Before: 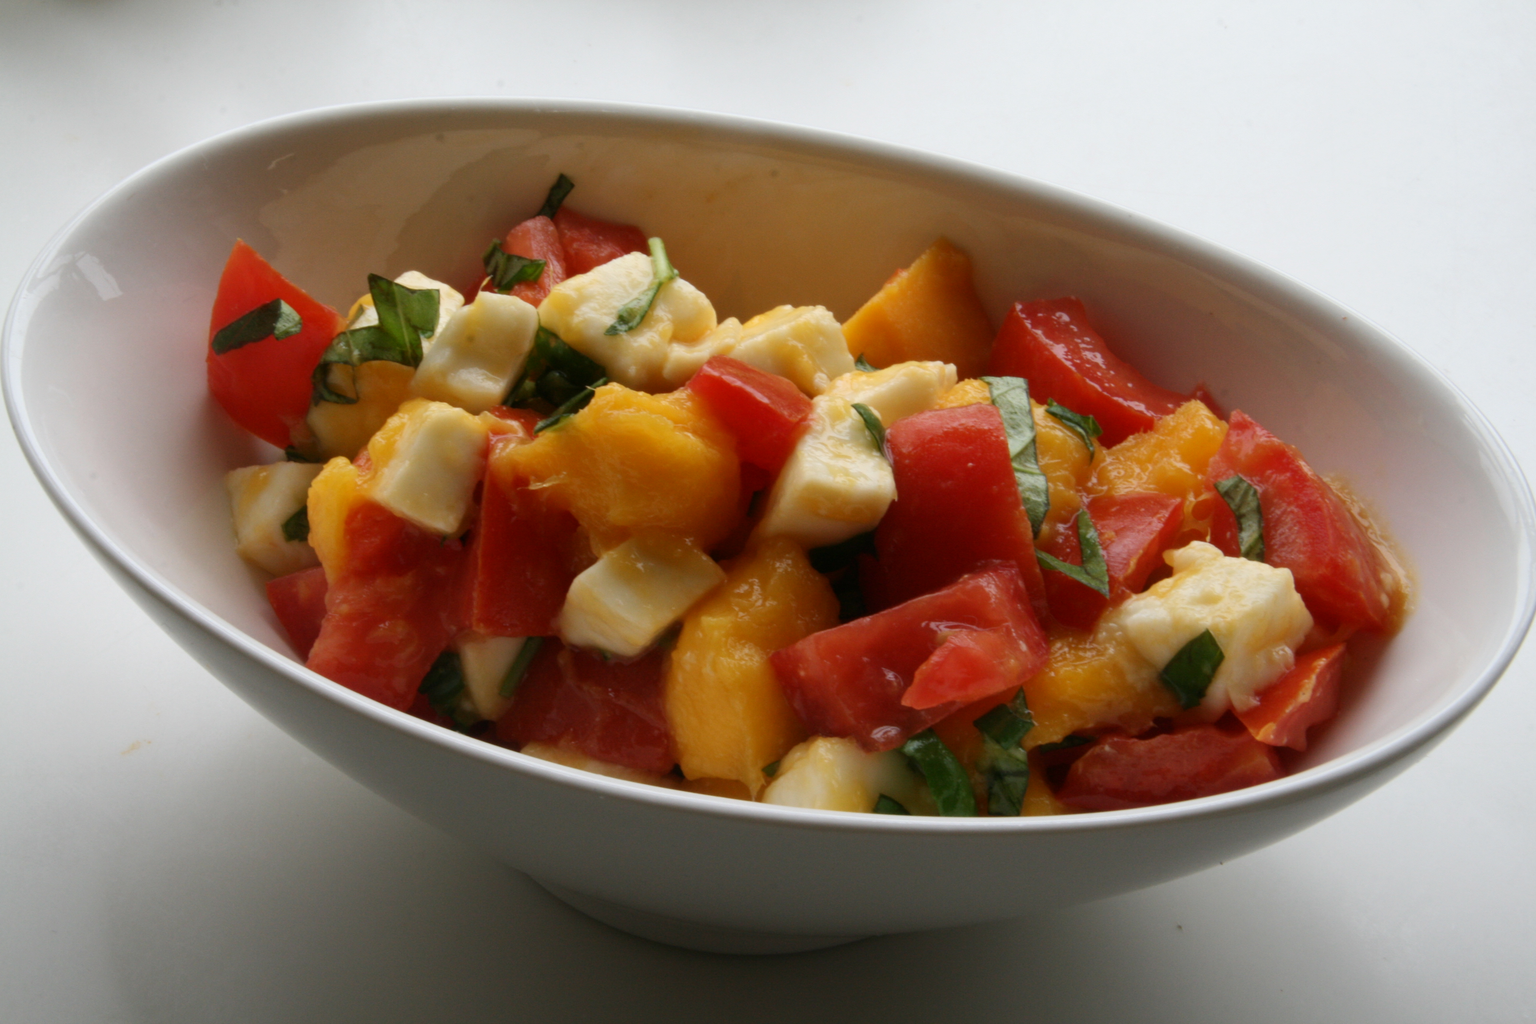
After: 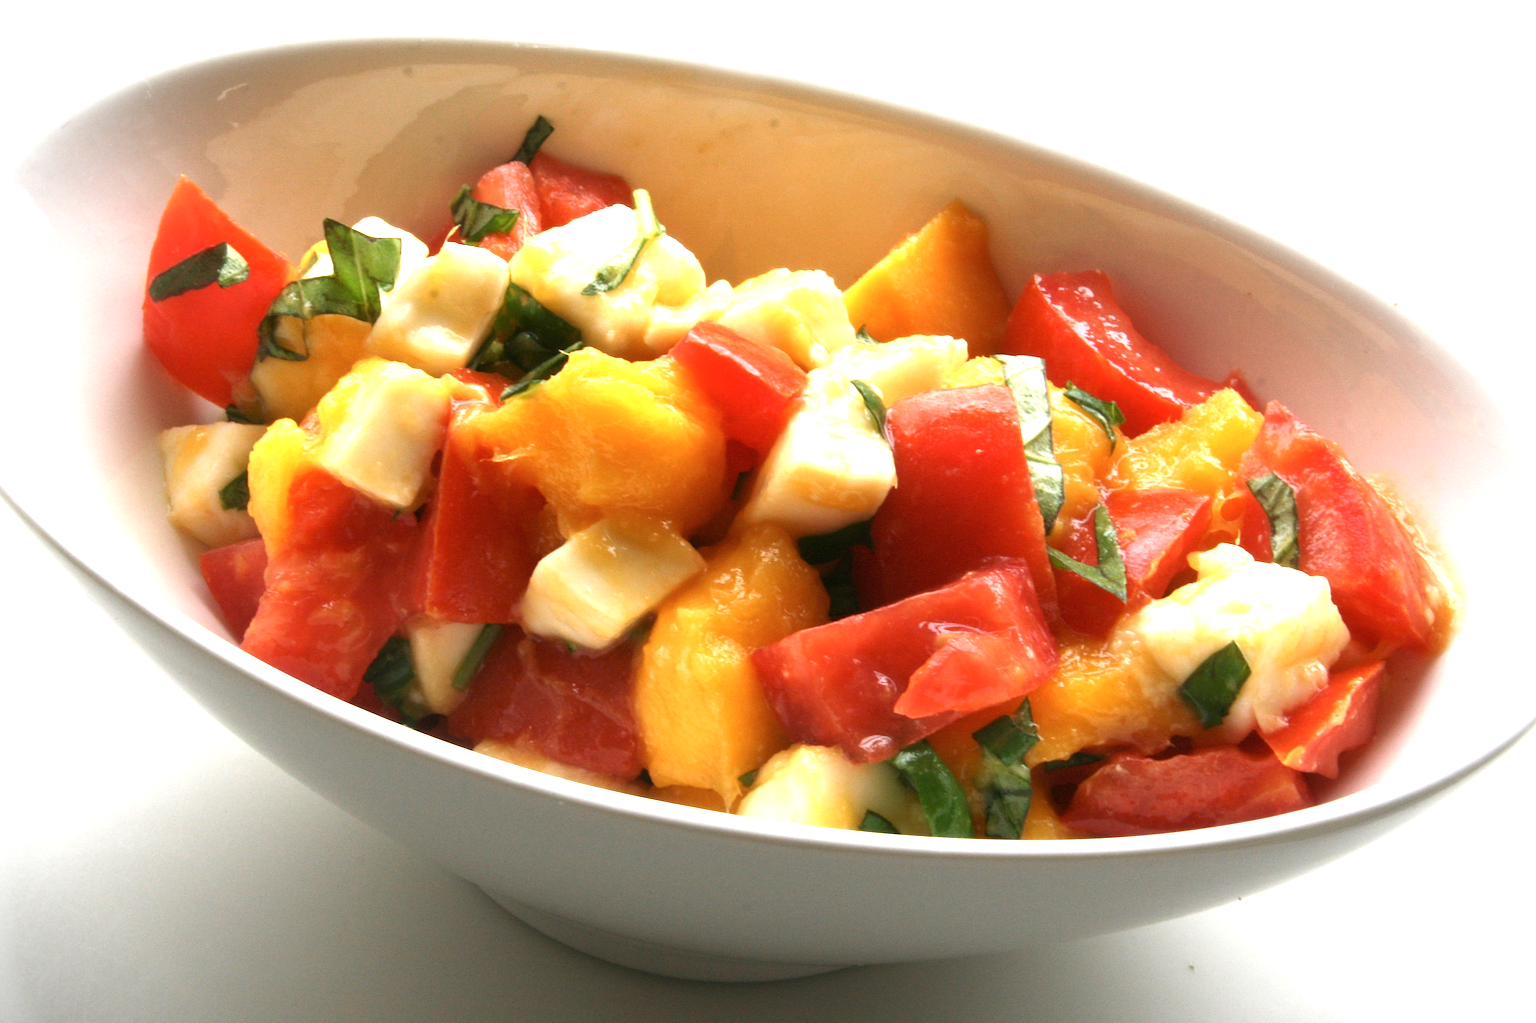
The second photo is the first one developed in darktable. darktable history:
contrast brightness saturation: saturation -0.051
crop and rotate: angle -1.96°, left 3.122%, top 3.833%, right 1.393%, bottom 0.687%
sharpen: on, module defaults
exposure: exposure 2.02 EV, compensate exposure bias true, compensate highlight preservation false
vignetting: fall-off start 97.16%, center (-0.034, 0.141), width/height ratio 1.18
